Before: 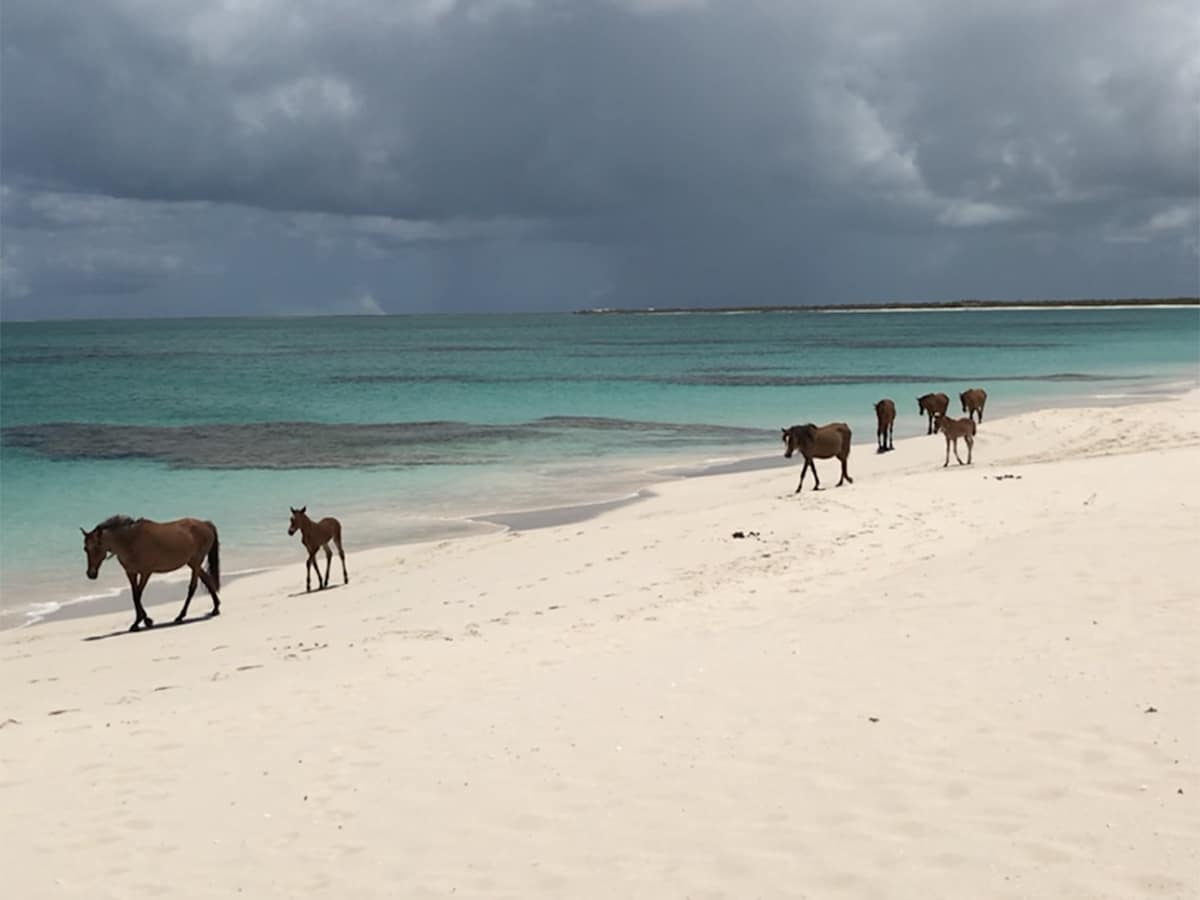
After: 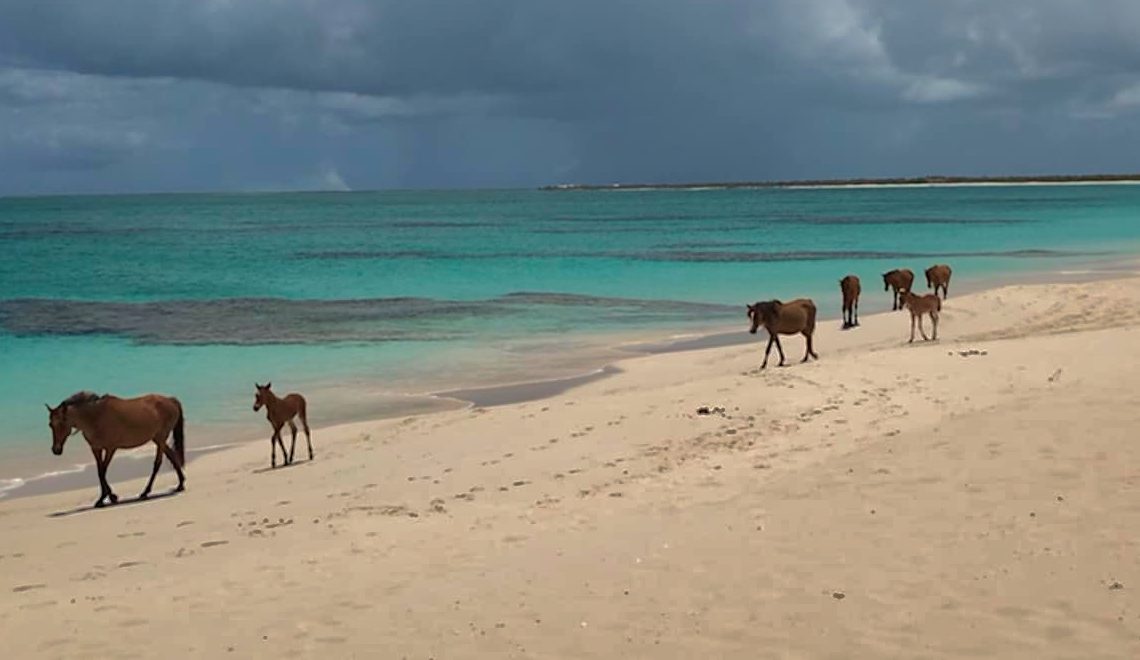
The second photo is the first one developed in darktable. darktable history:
tone equalizer: on, module defaults
velvia: on, module defaults
crop and rotate: left 2.96%, top 13.823%, right 2.03%, bottom 12.736%
shadows and highlights: shadows -18.48, highlights -73.35
